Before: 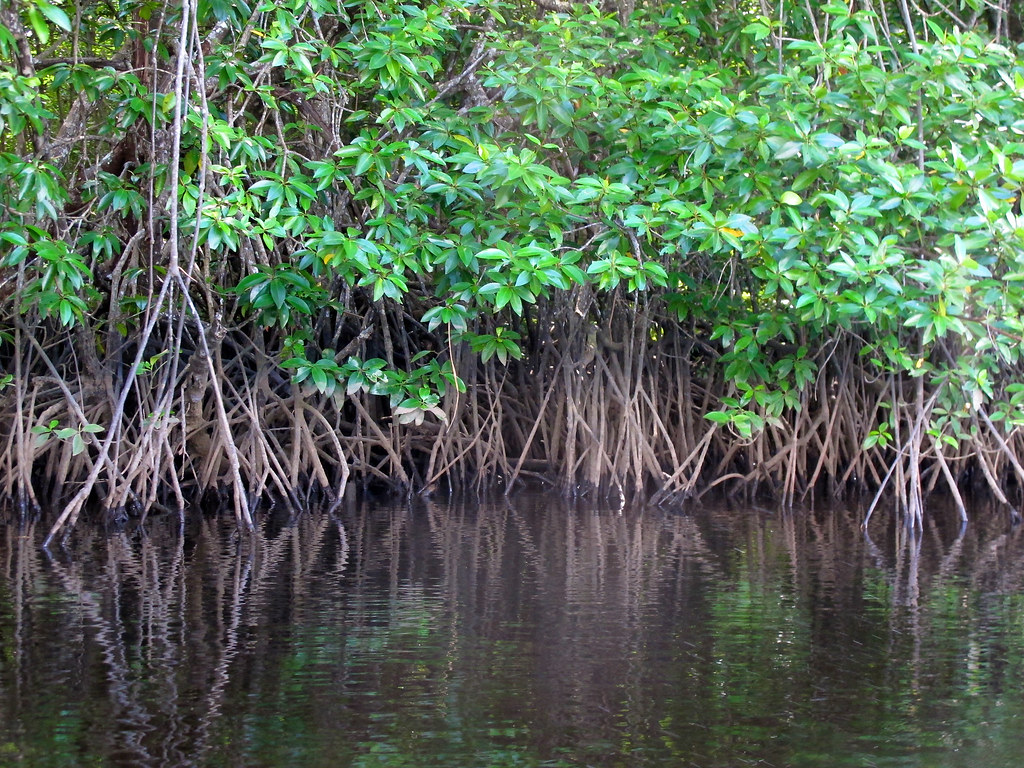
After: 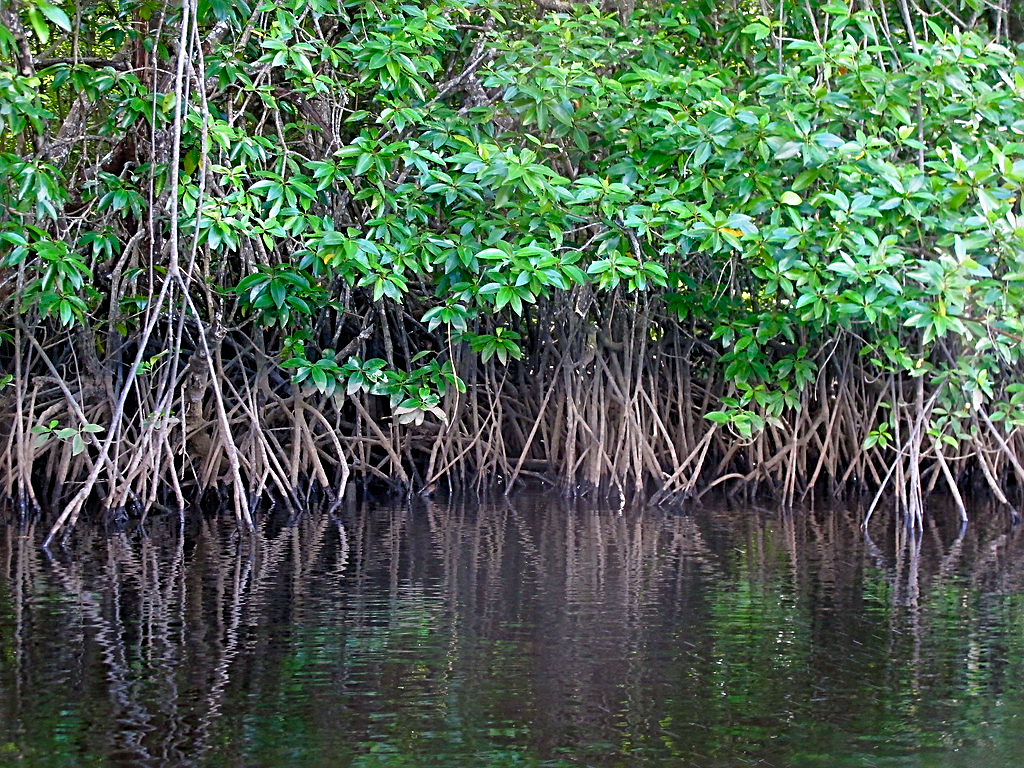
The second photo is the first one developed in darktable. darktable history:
sharpen: radius 2.82, amount 0.719
color balance rgb: shadows lift › chroma 2.004%, shadows lift › hue 216.73°, perceptual saturation grading › global saturation 15.741%, perceptual saturation grading › highlights -19.448%, perceptual saturation grading › shadows 20.426%
exposure: exposure -0.158 EV, compensate highlight preservation false
